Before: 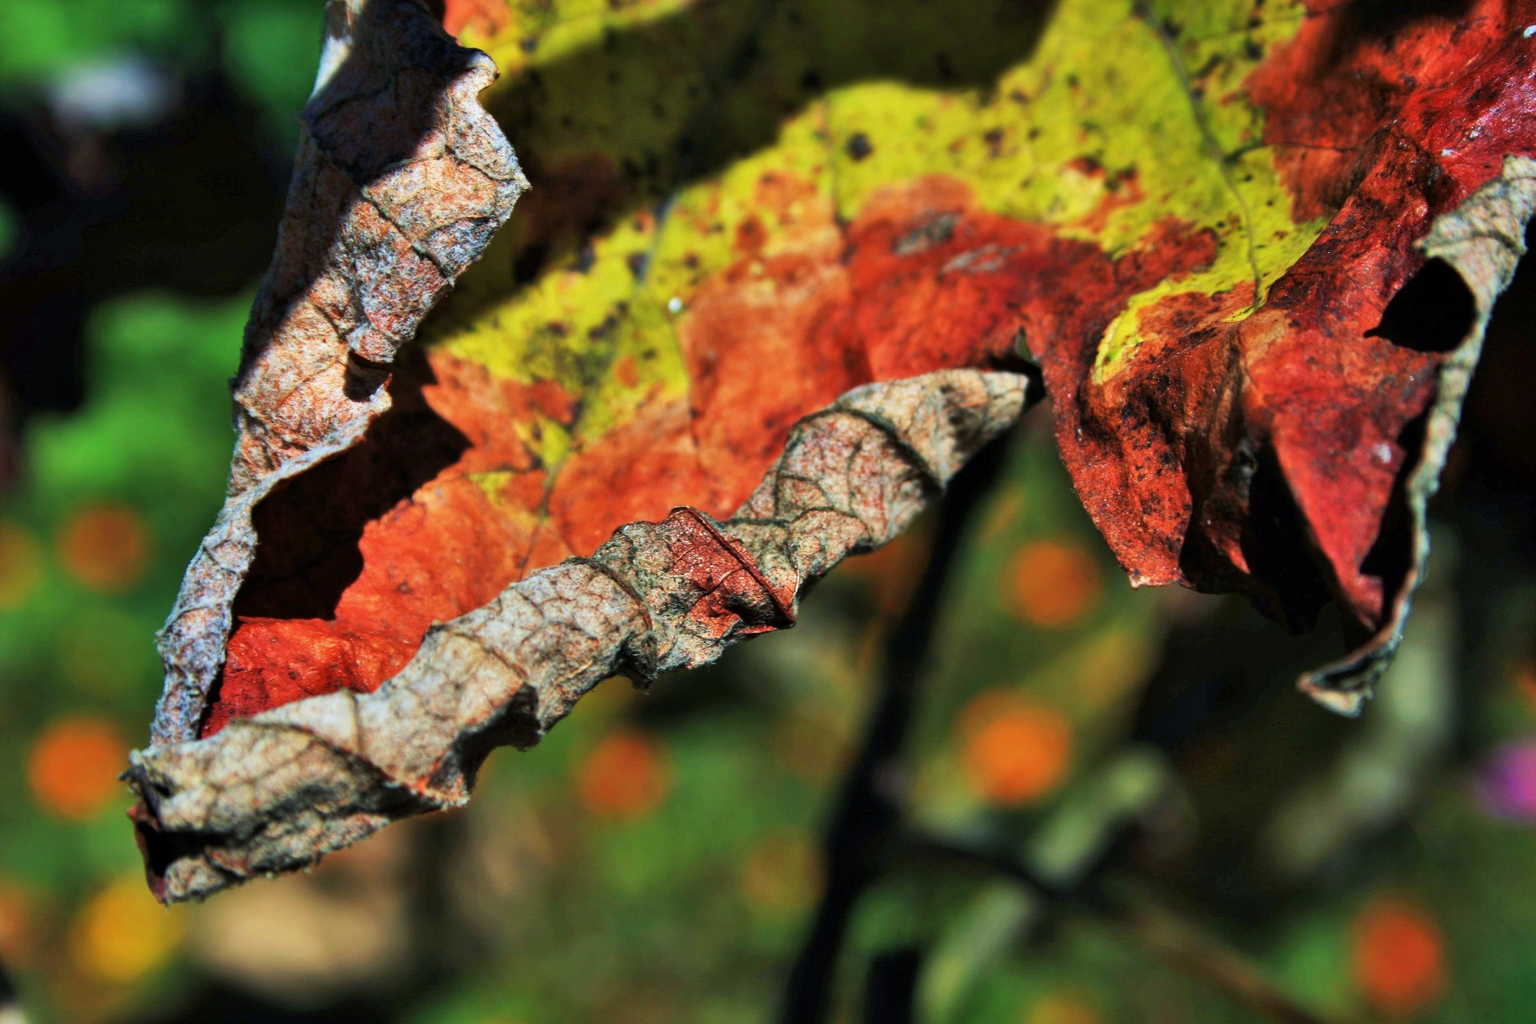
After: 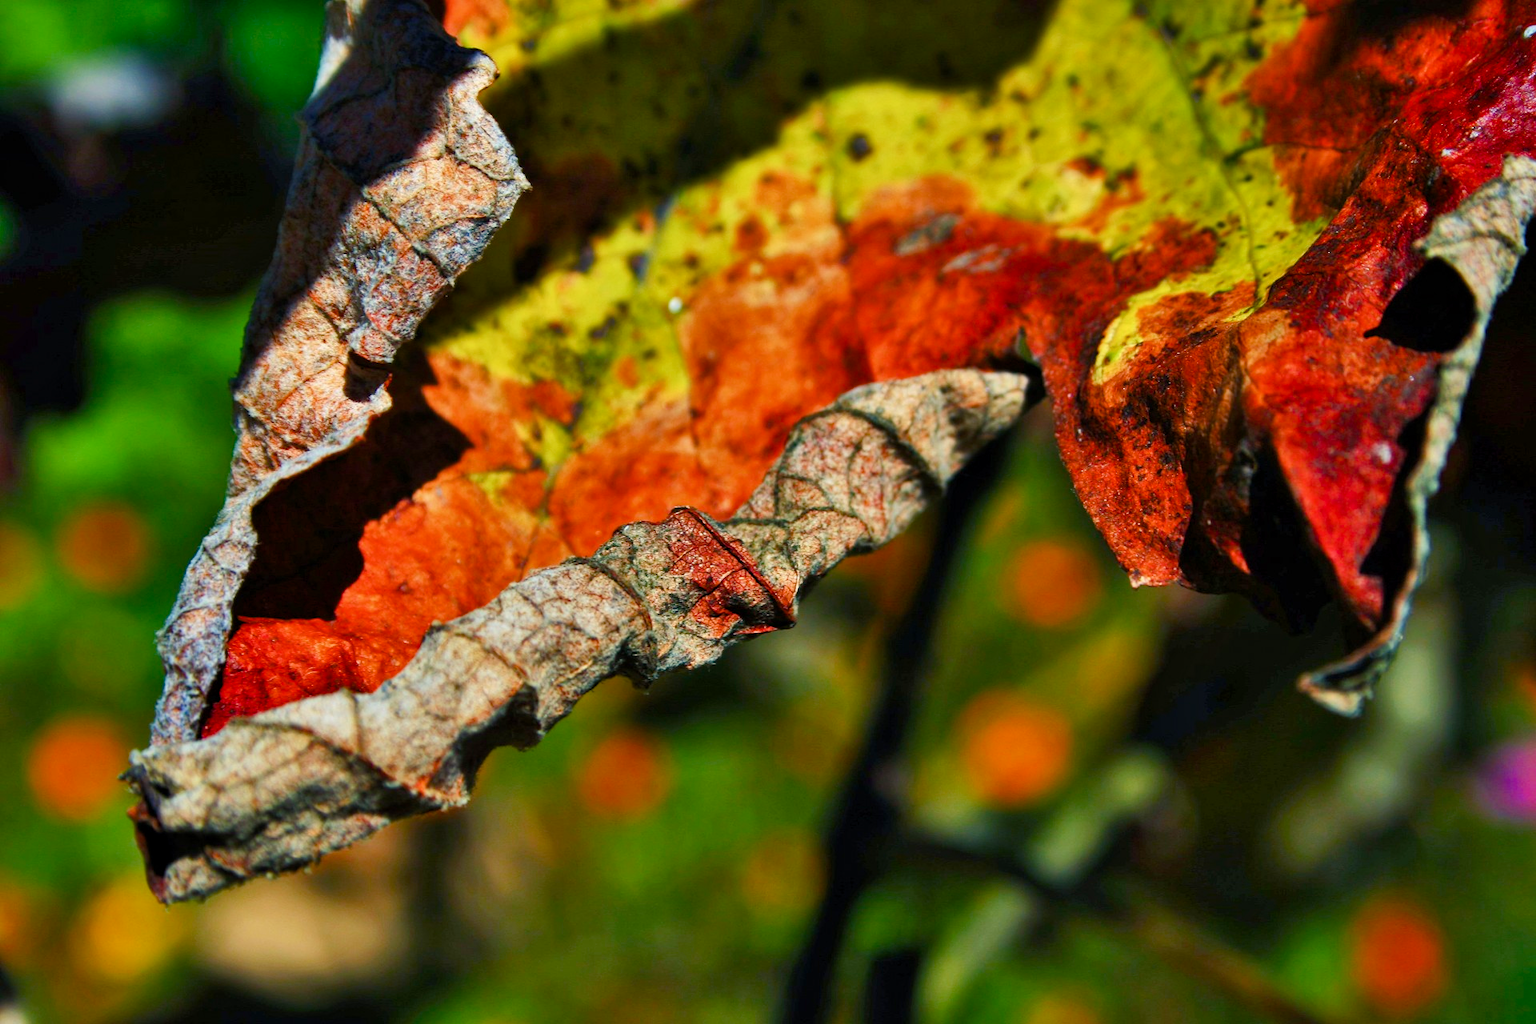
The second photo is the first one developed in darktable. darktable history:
color balance rgb: highlights gain › chroma 3.035%, highlights gain › hue 77.96°, perceptual saturation grading › global saturation 20%, perceptual saturation grading › highlights -25.702%, perceptual saturation grading › shadows 49.58%
